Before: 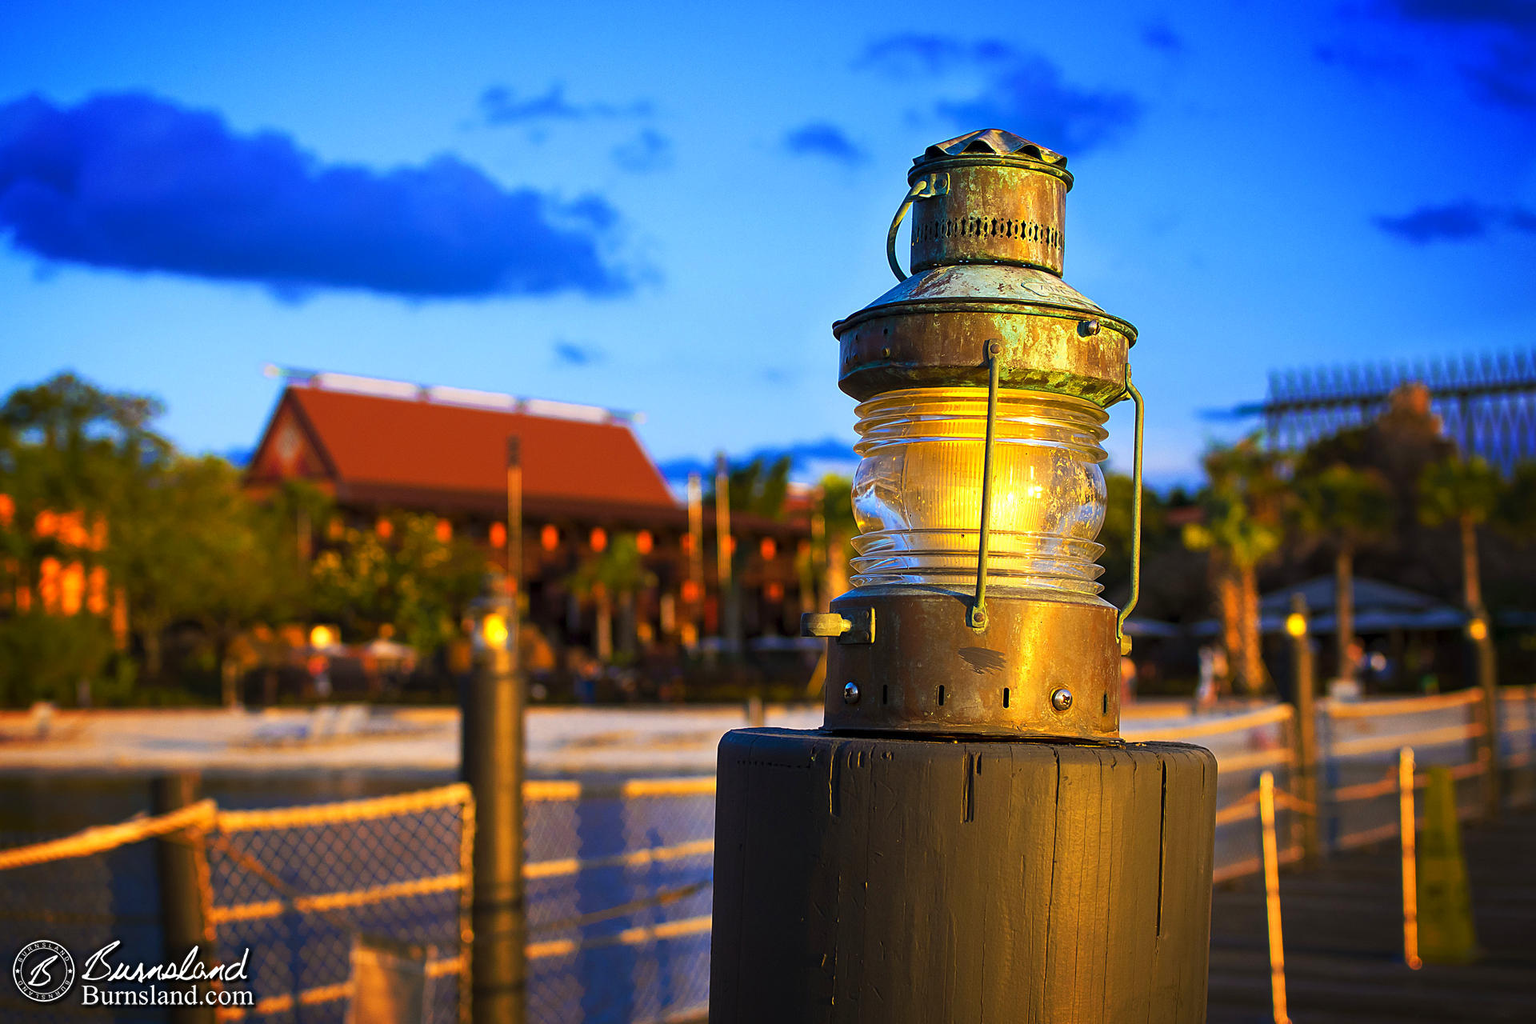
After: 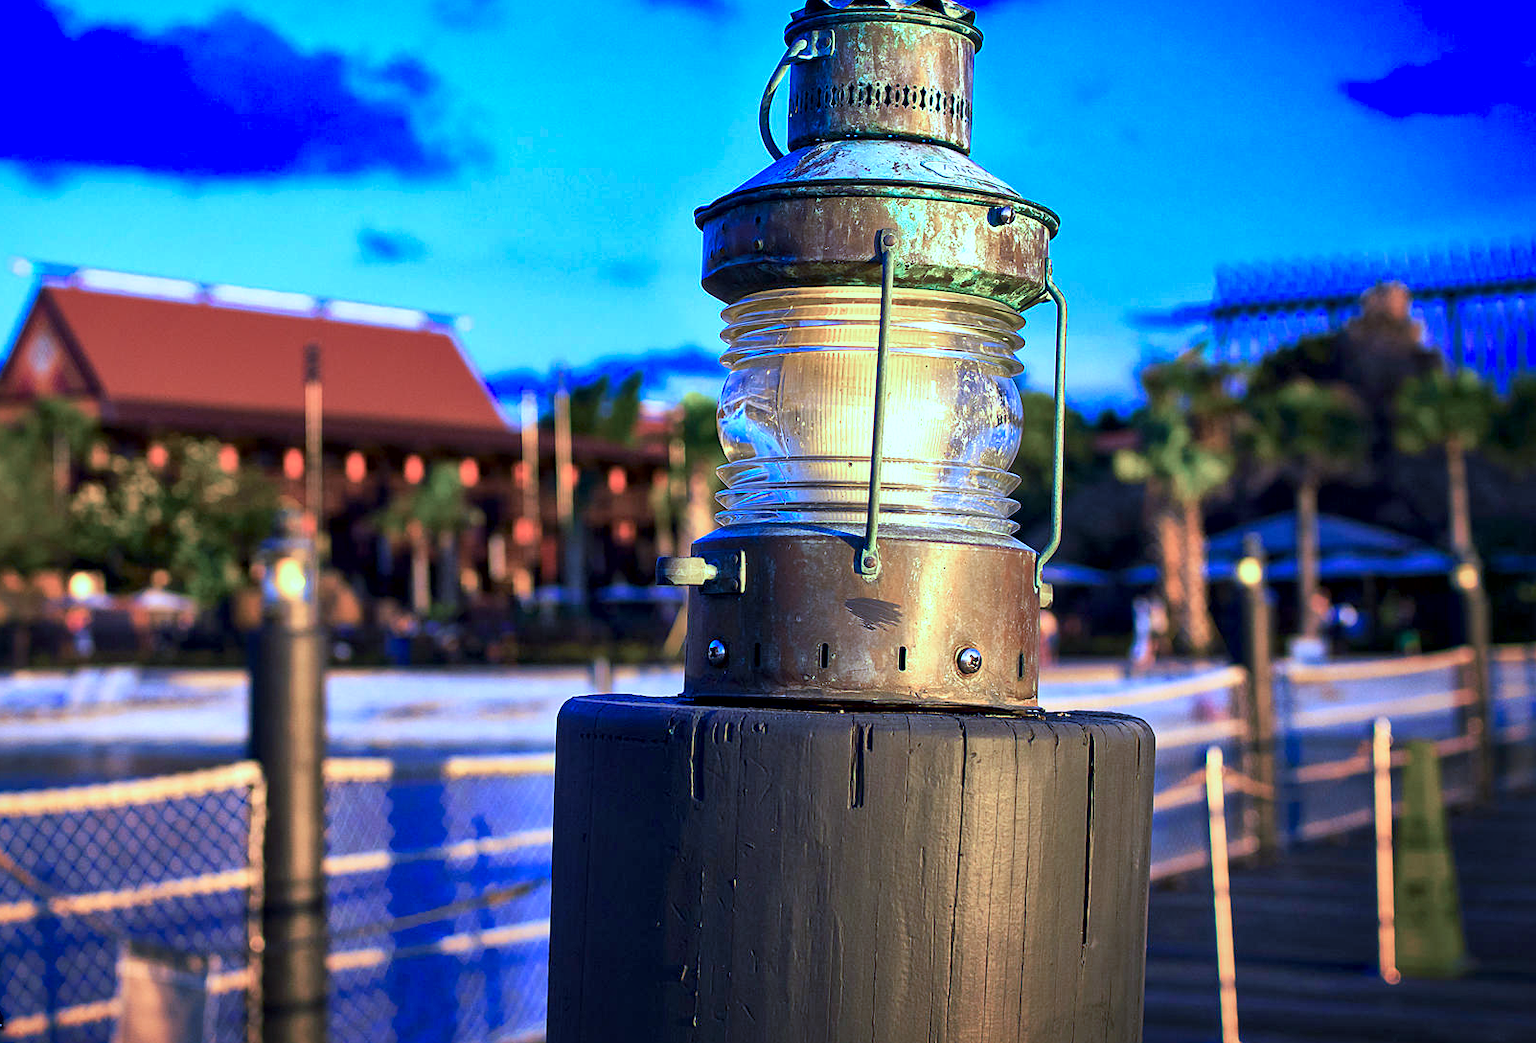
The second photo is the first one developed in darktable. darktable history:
color calibration: illuminant custom, x 0.46, y 0.429, temperature 2633.42 K
exposure: black level correction 0.001, exposure -0.125 EV, compensate highlight preservation false
crop: left 16.461%, top 14.458%
local contrast: mode bilateral grid, contrast 20, coarseness 50, detail 173%, midtone range 0.2
base curve: curves: ch0 [(0, 0) (0.688, 0.865) (1, 1)], preserve colors none
